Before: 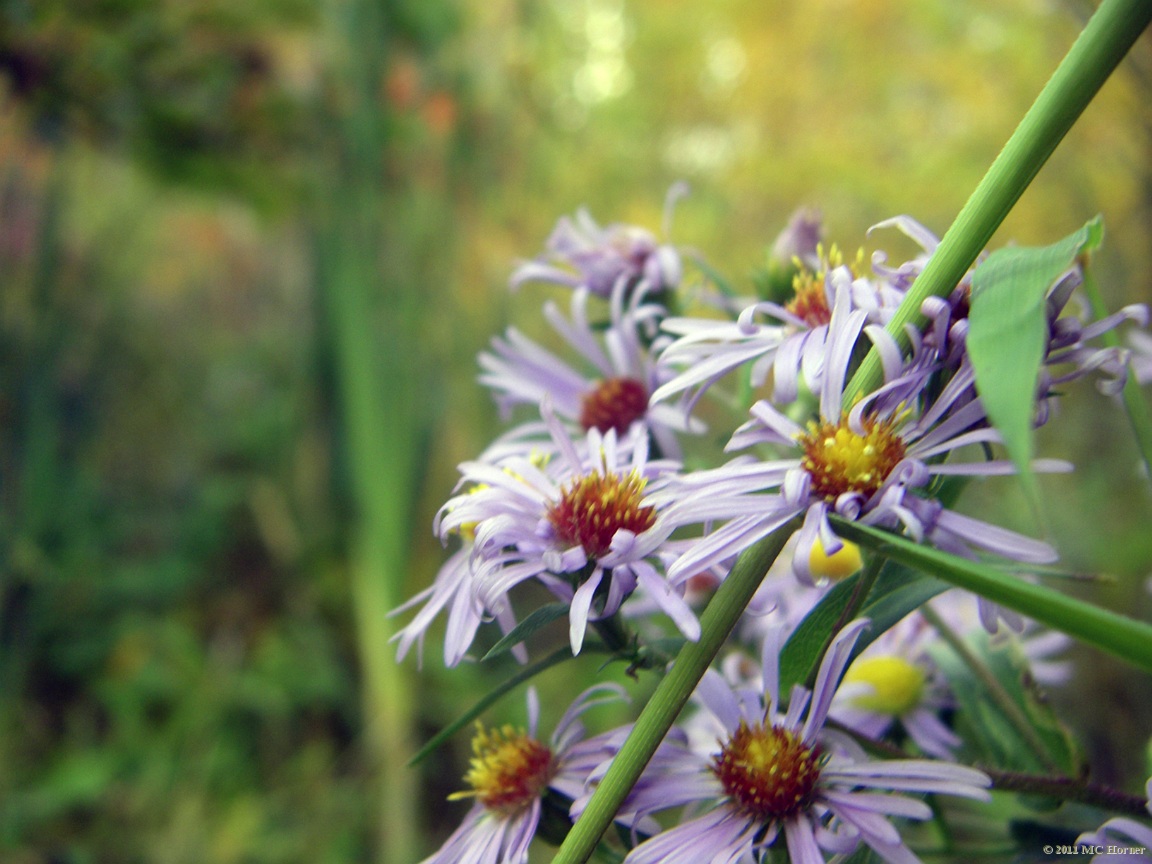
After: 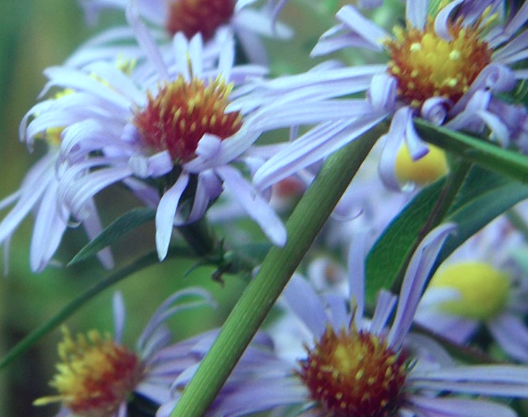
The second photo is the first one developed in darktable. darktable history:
contrast equalizer: octaves 7, y [[0.6 ×6], [0.55 ×6], [0 ×6], [0 ×6], [0 ×6]], mix -0.3
color correction: highlights a* -9.35, highlights b* -23.15
crop: left 35.976%, top 45.819%, right 18.162%, bottom 5.807%
